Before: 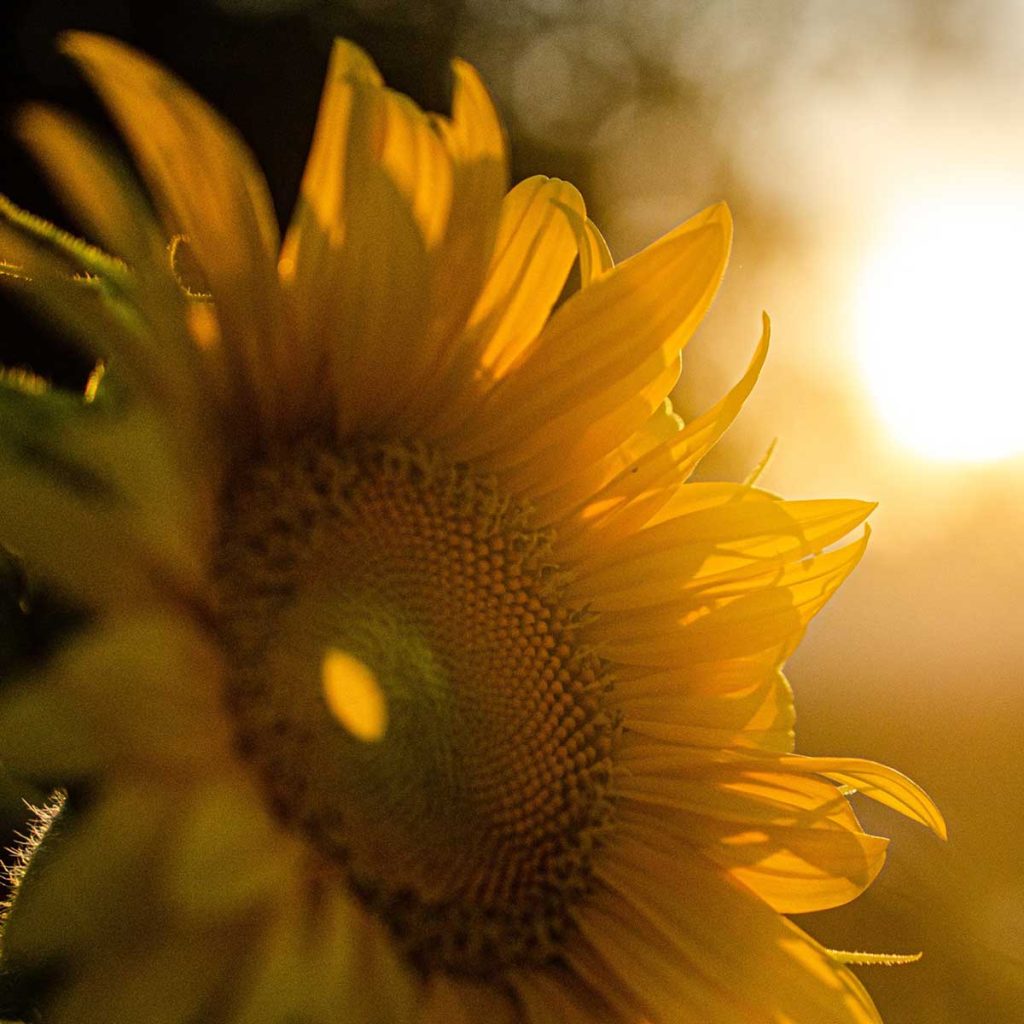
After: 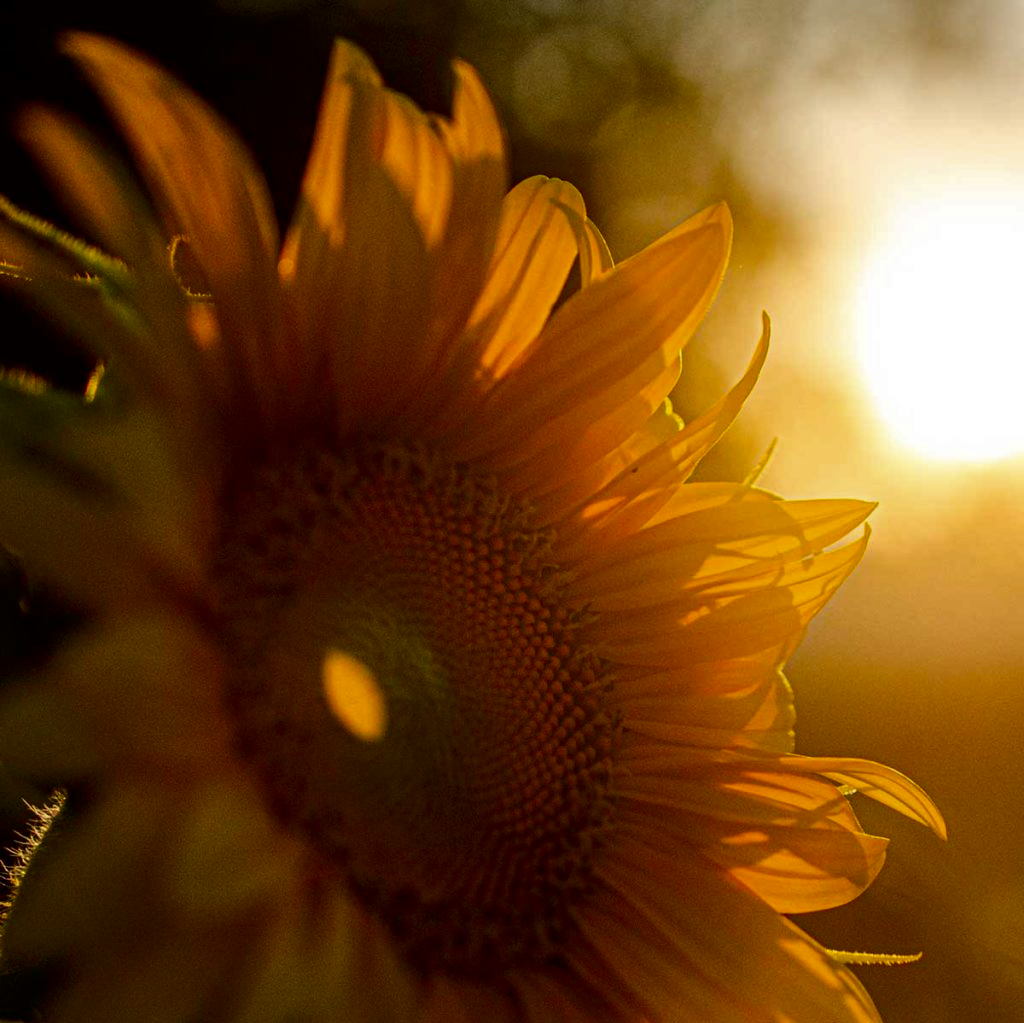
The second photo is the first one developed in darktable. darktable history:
crop: bottom 0.071%
contrast brightness saturation: brightness -0.25, saturation 0.2
